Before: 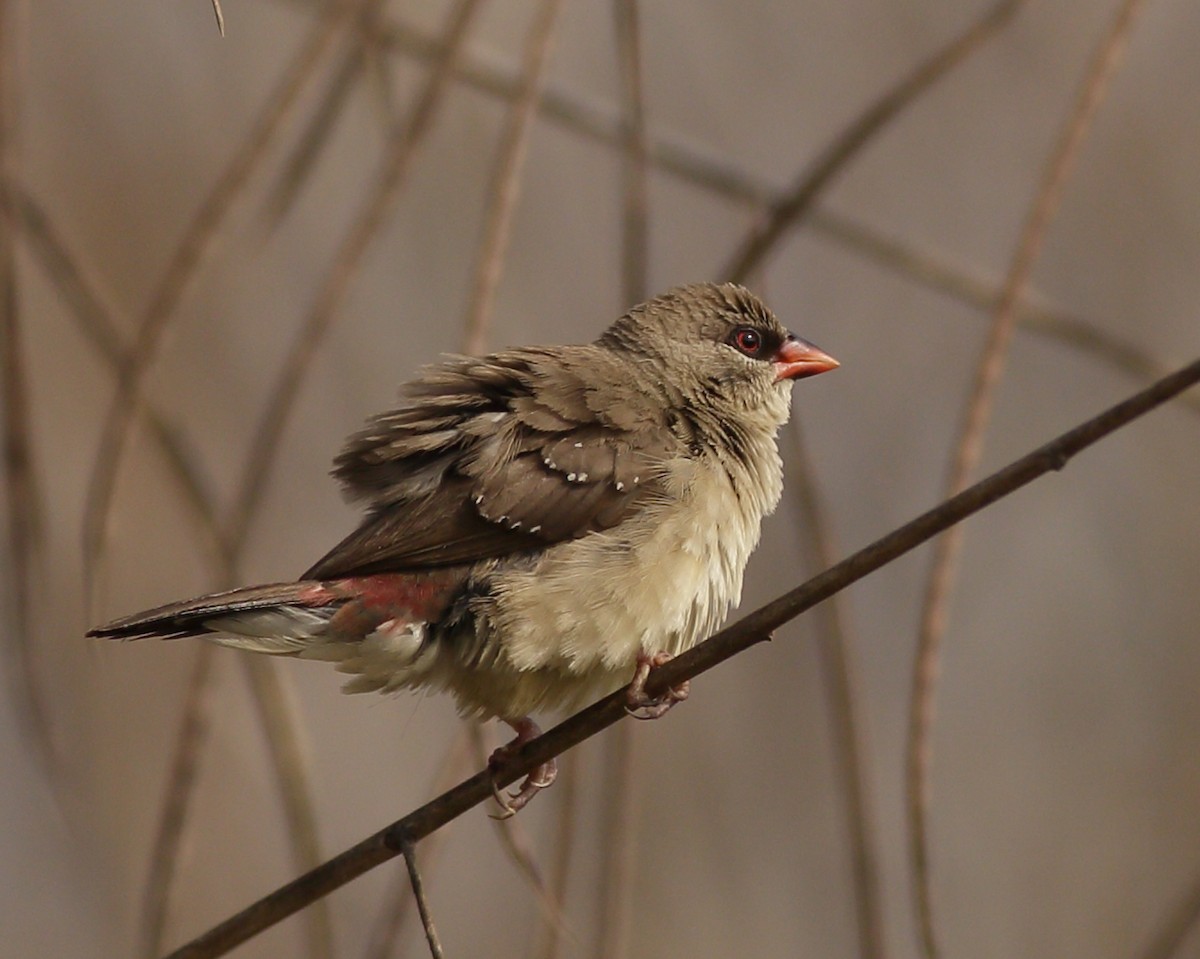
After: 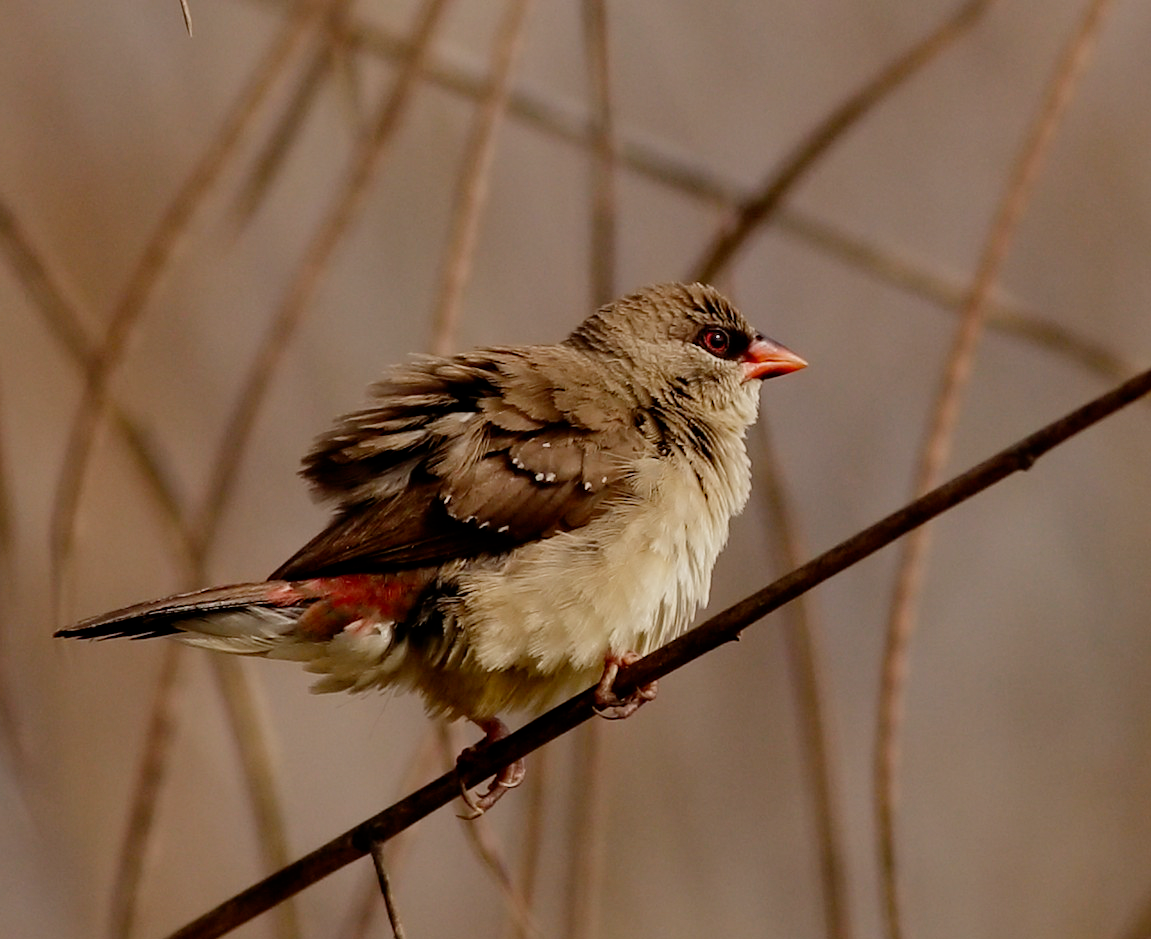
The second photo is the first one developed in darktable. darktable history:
filmic rgb: black relative exposure -7.74 EV, white relative exposure 4.36 EV, hardness 3.76, latitude 49.75%, contrast 1.101, add noise in highlights 0.002, preserve chrominance no, color science v4 (2020)
contrast equalizer: y [[0.5 ×6], [0.5 ×6], [0.5 ×6], [0 ×6], [0, 0, 0, 0.581, 0.011, 0]]
crop and rotate: left 2.73%, right 1.317%, bottom 2.014%
